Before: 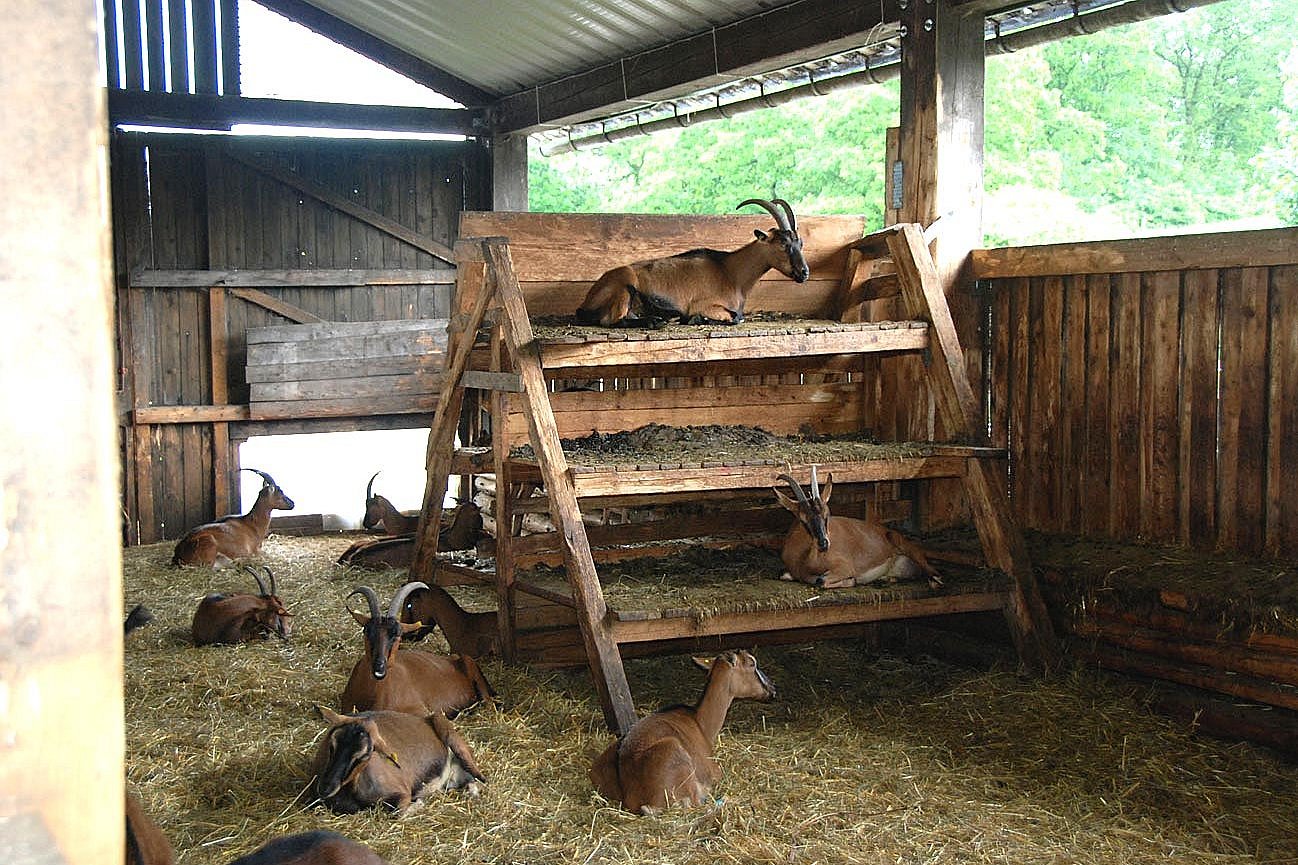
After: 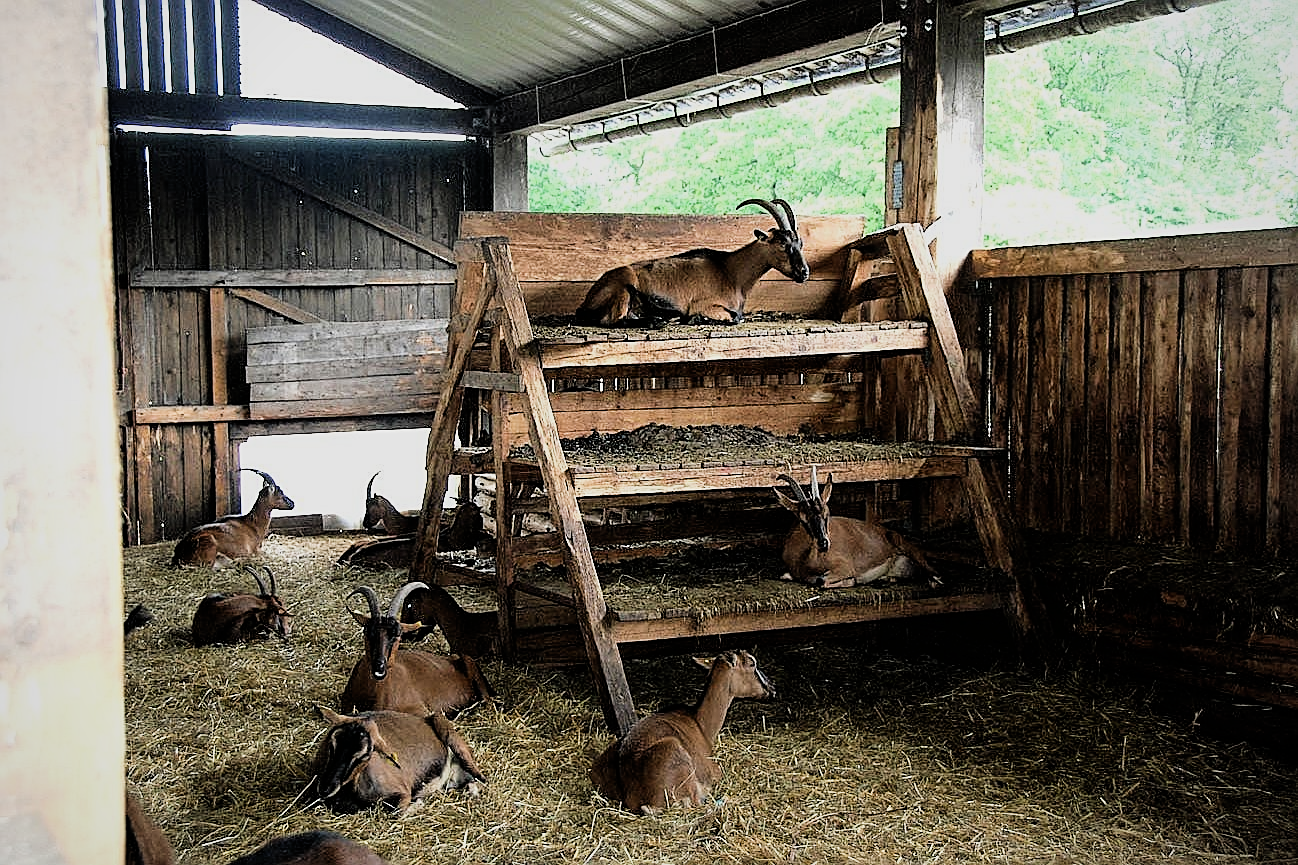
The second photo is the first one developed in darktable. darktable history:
filmic rgb: black relative exposure -5.13 EV, white relative exposure 4 EV, hardness 2.89, contrast 1.297, highlights saturation mix -31.37%
vignetting: fall-off radius 61.19%, brightness -0.267, unbound false
sharpen: on, module defaults
